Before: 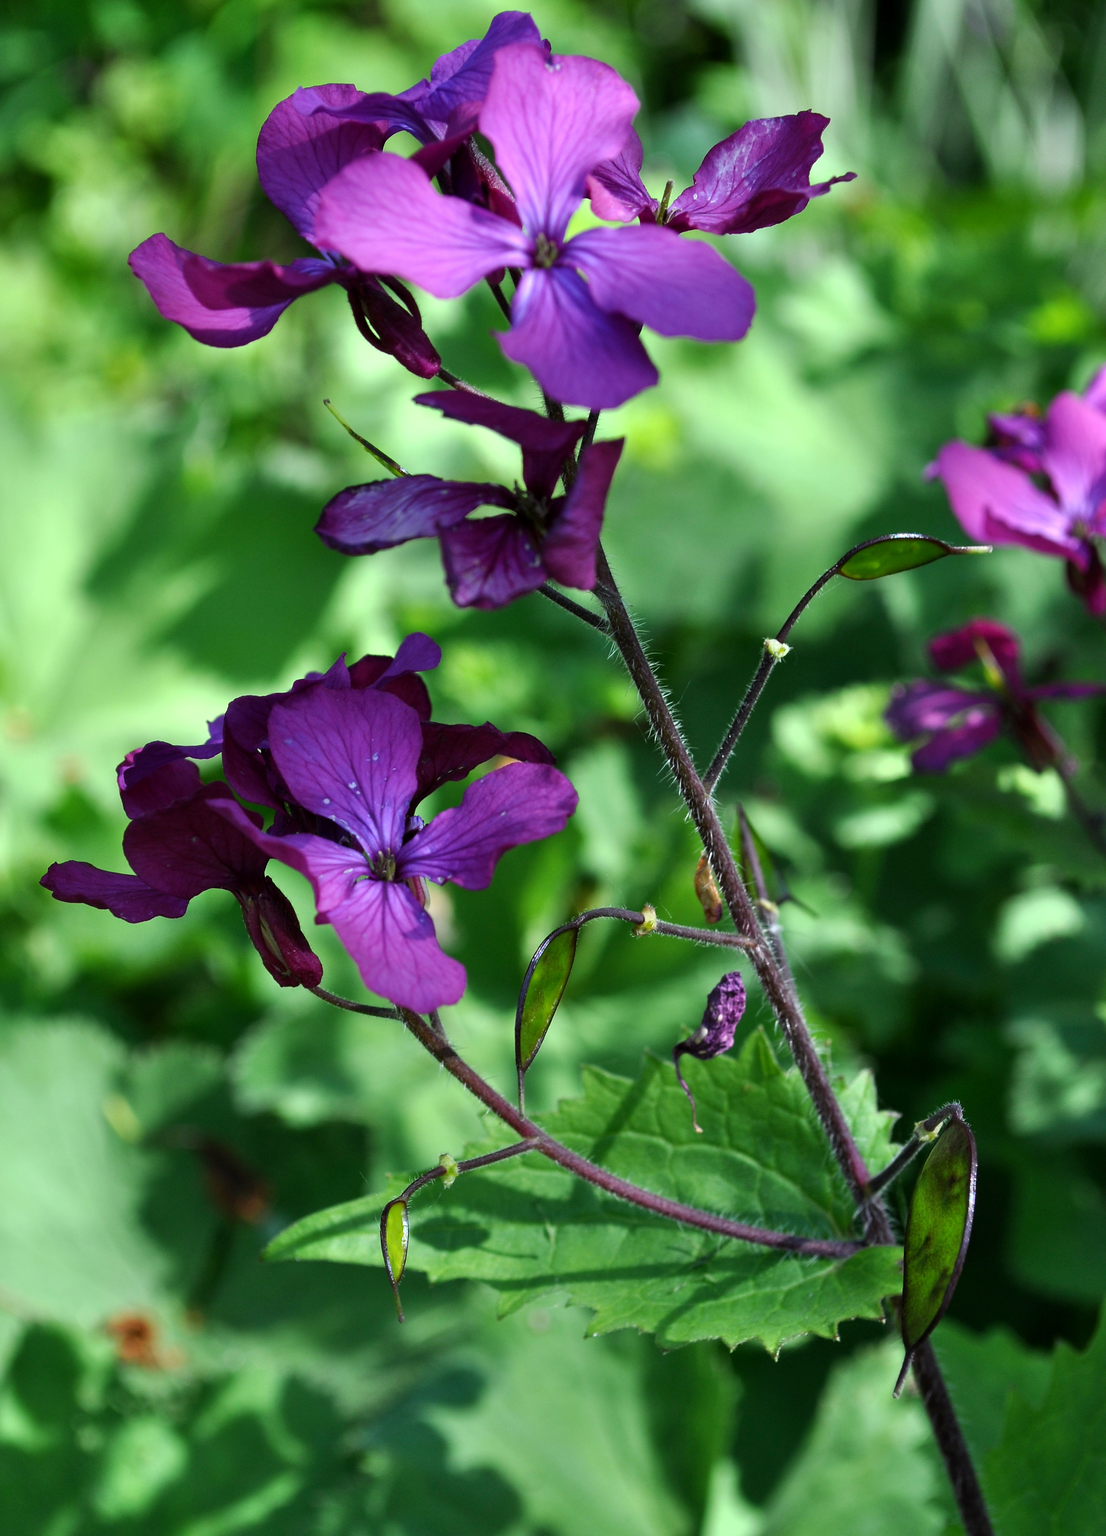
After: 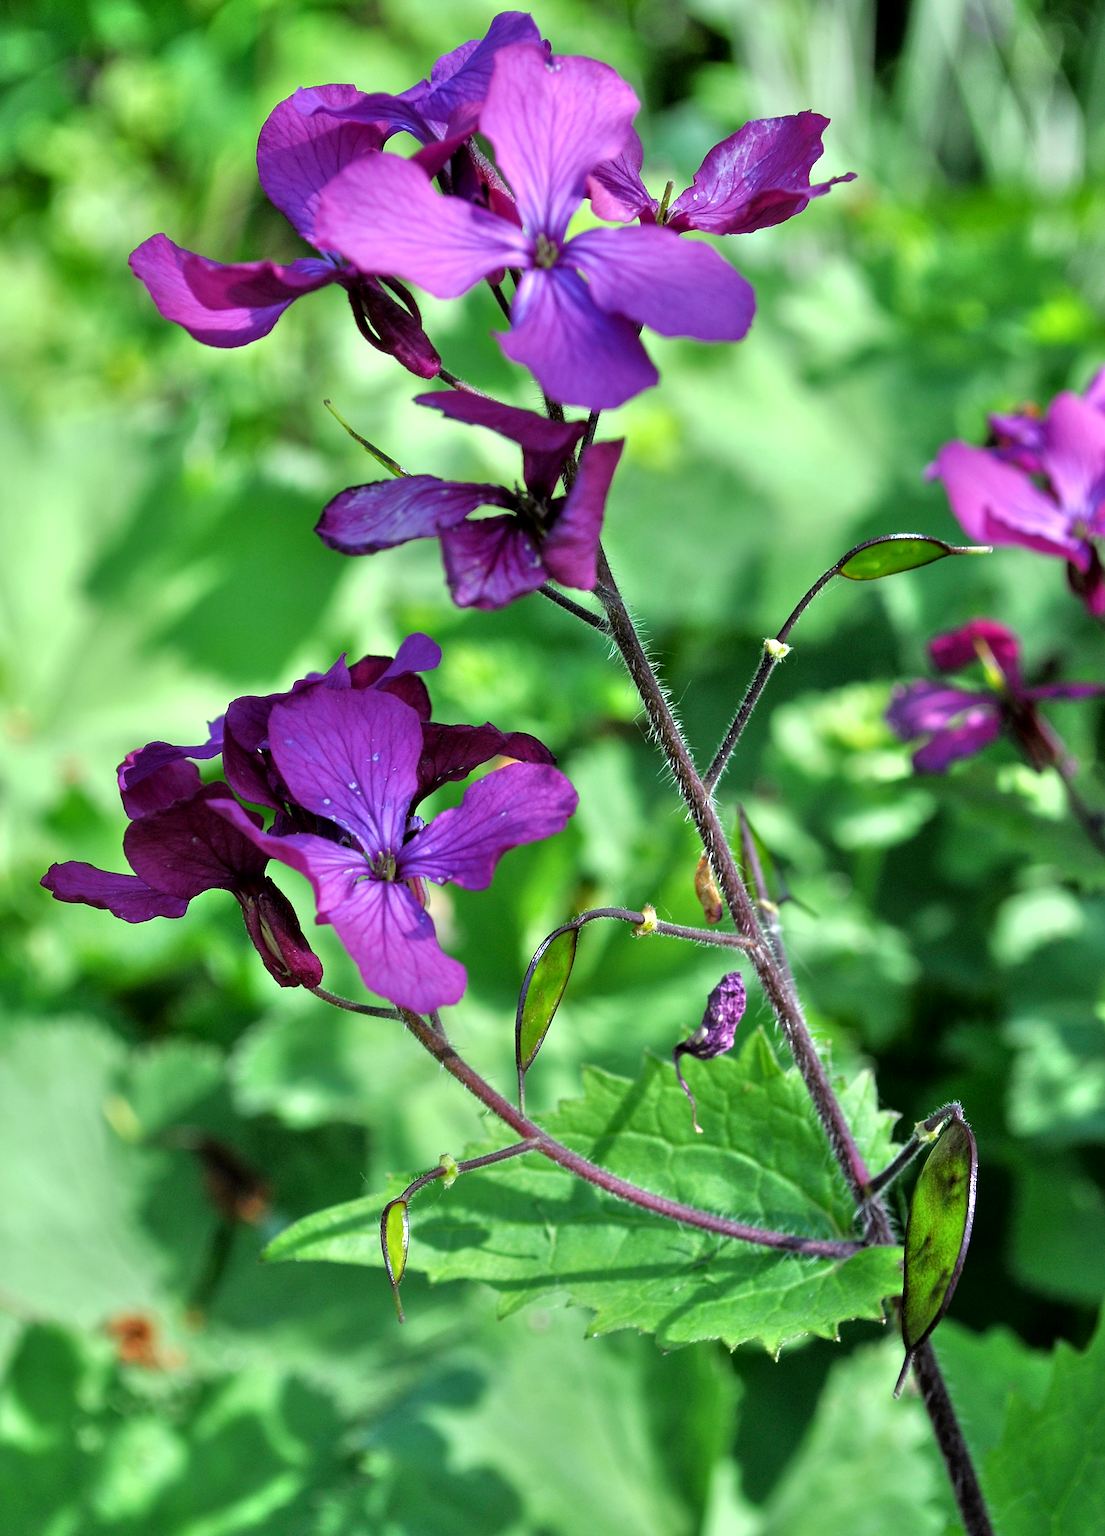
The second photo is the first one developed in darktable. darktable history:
local contrast: highlights 100%, shadows 100%, detail 120%, midtone range 0.2
tone equalizer: -7 EV 0.15 EV, -6 EV 0.6 EV, -5 EV 1.15 EV, -4 EV 1.33 EV, -3 EV 1.15 EV, -2 EV 0.6 EV, -1 EV 0.15 EV, mask exposure compensation -0.5 EV
sharpen: amount 0.2
